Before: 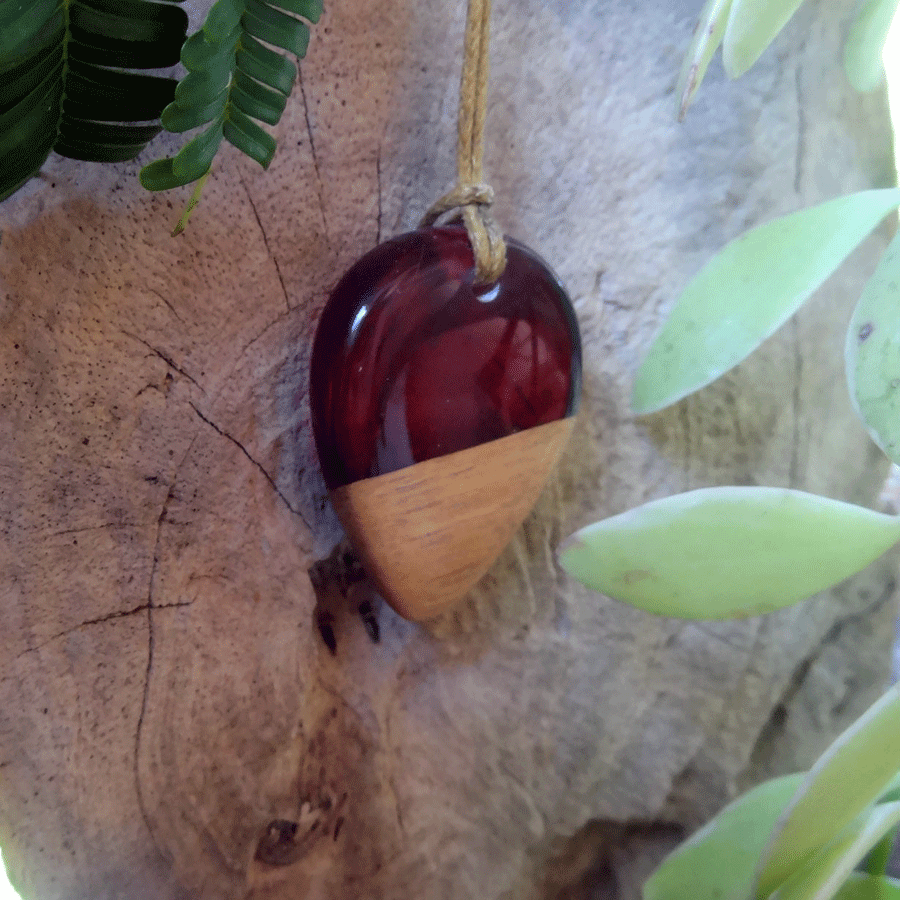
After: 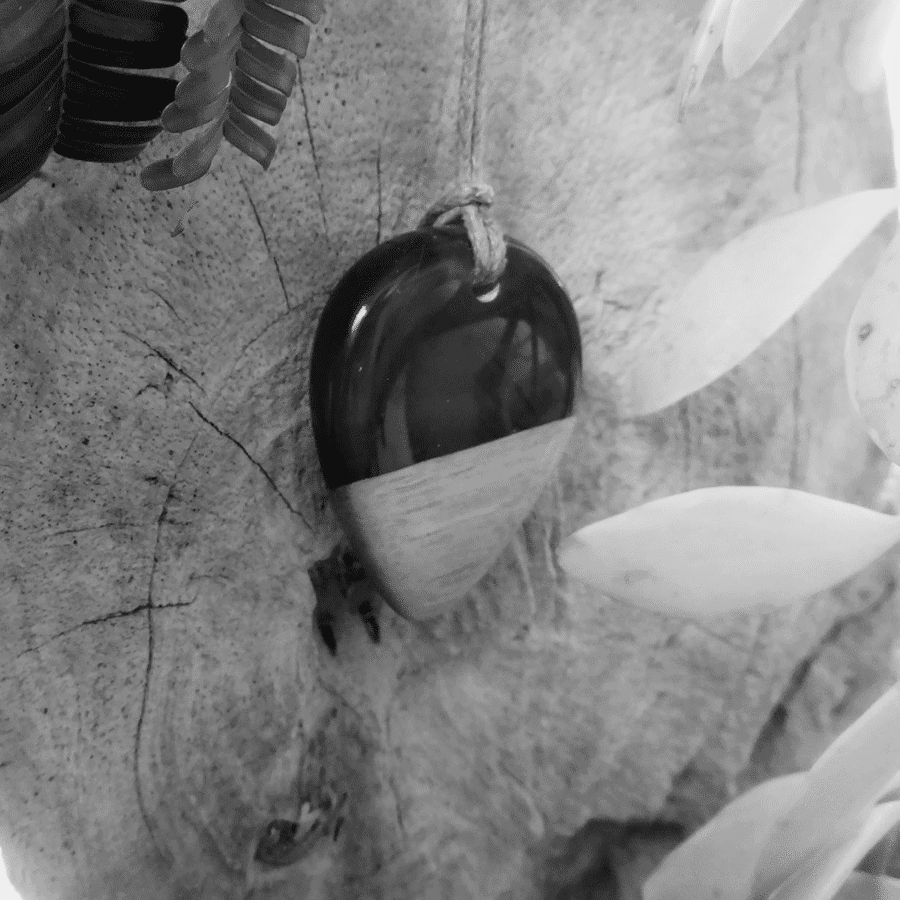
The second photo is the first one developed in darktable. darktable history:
contrast brightness saturation: contrast 0.2, brightness 0.16, saturation 0.22
monochrome: a -74.22, b 78.2
